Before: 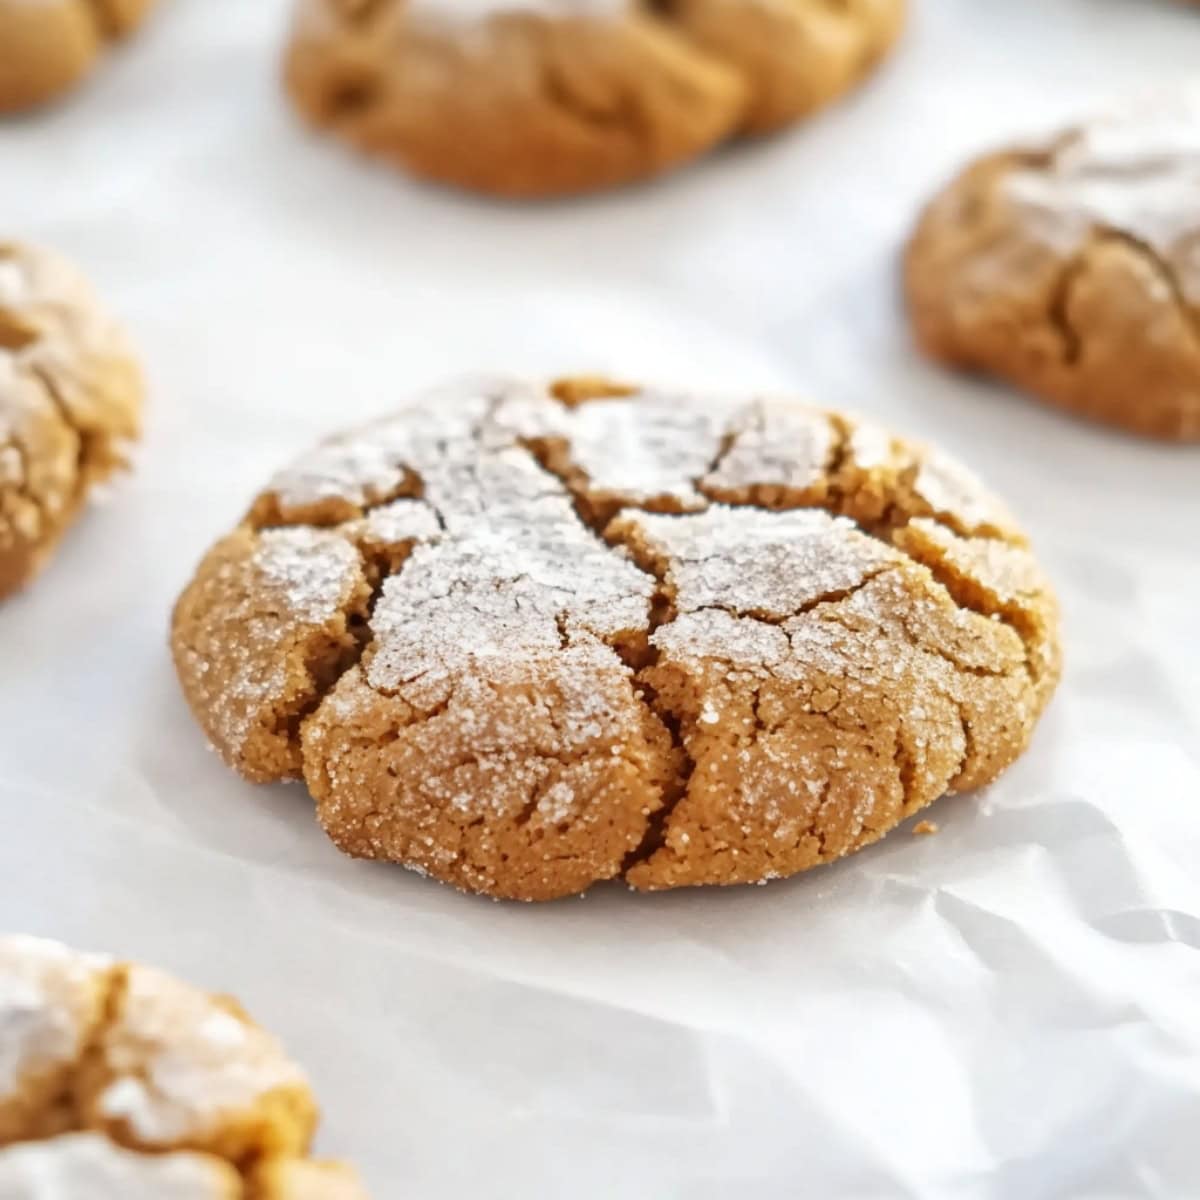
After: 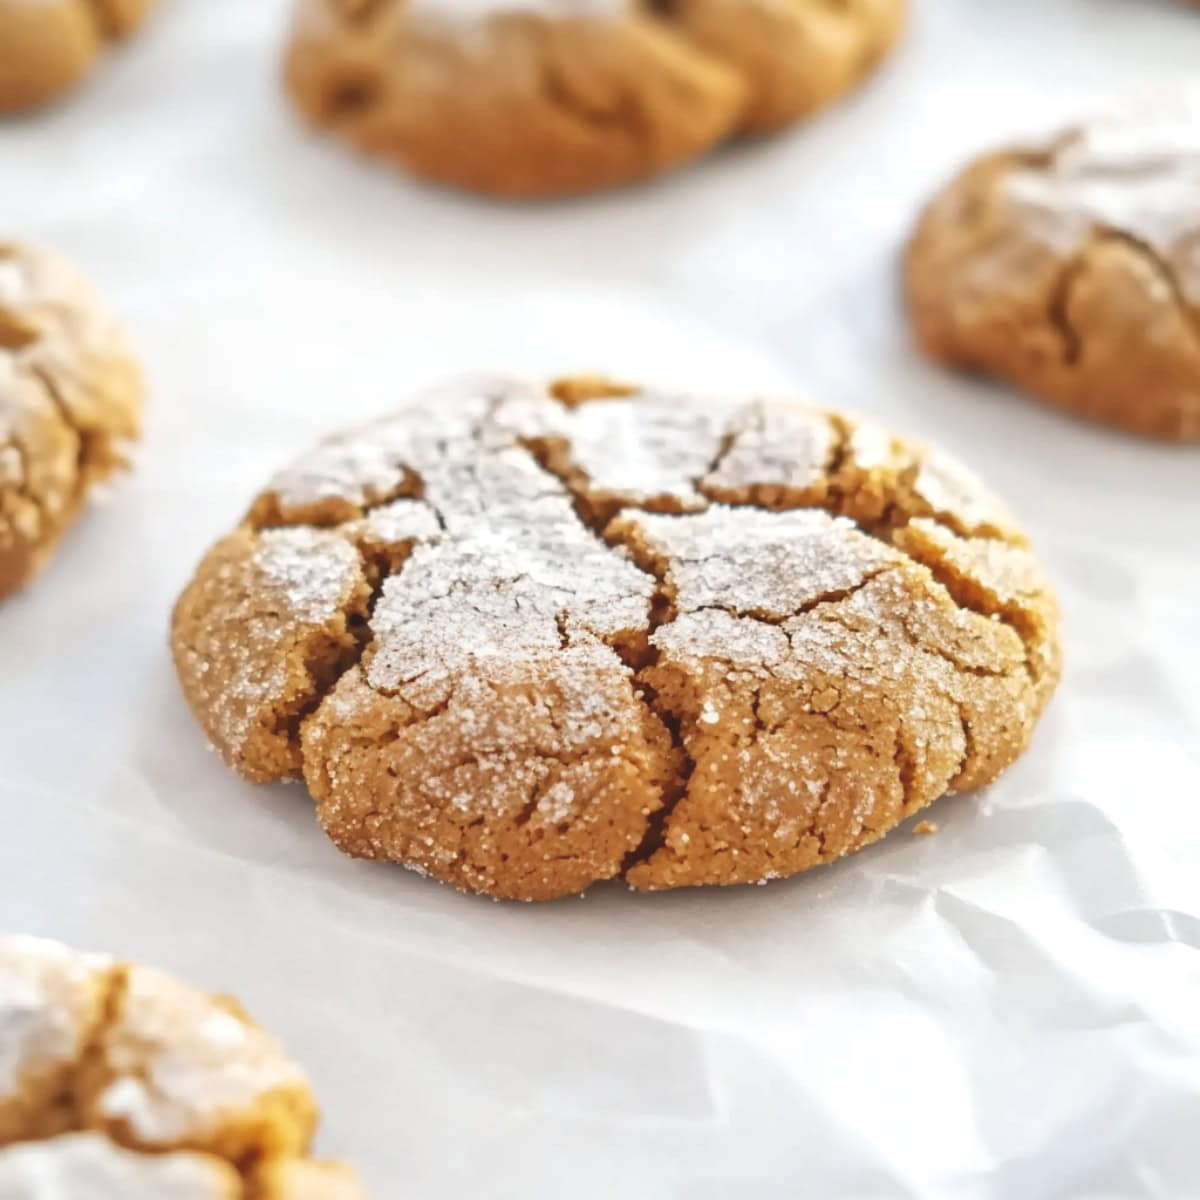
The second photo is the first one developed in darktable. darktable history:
exposure: black level correction -0.009, exposure 0.069 EV, compensate highlight preservation false
